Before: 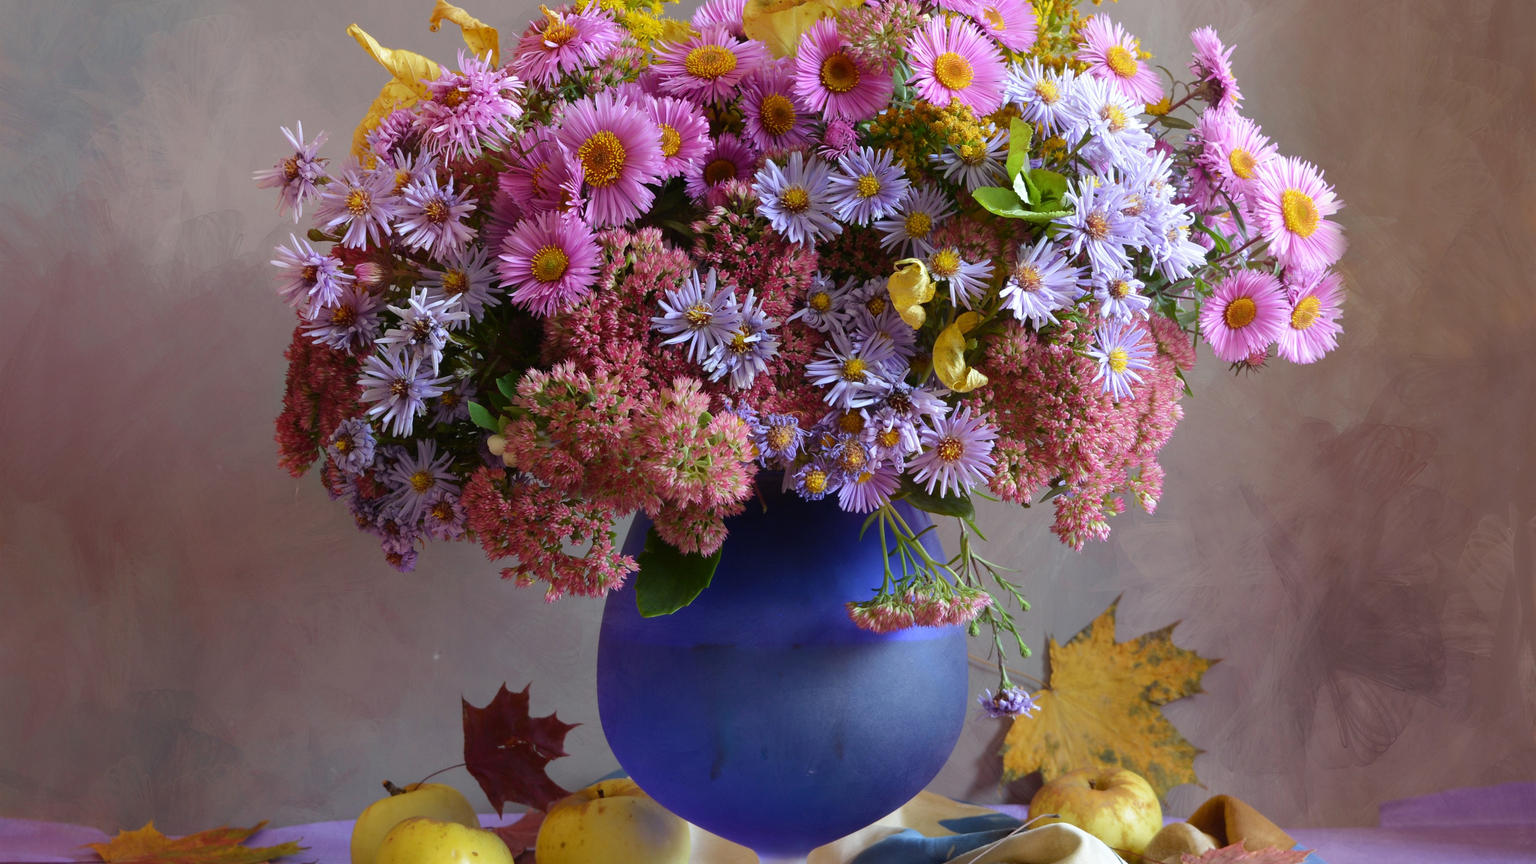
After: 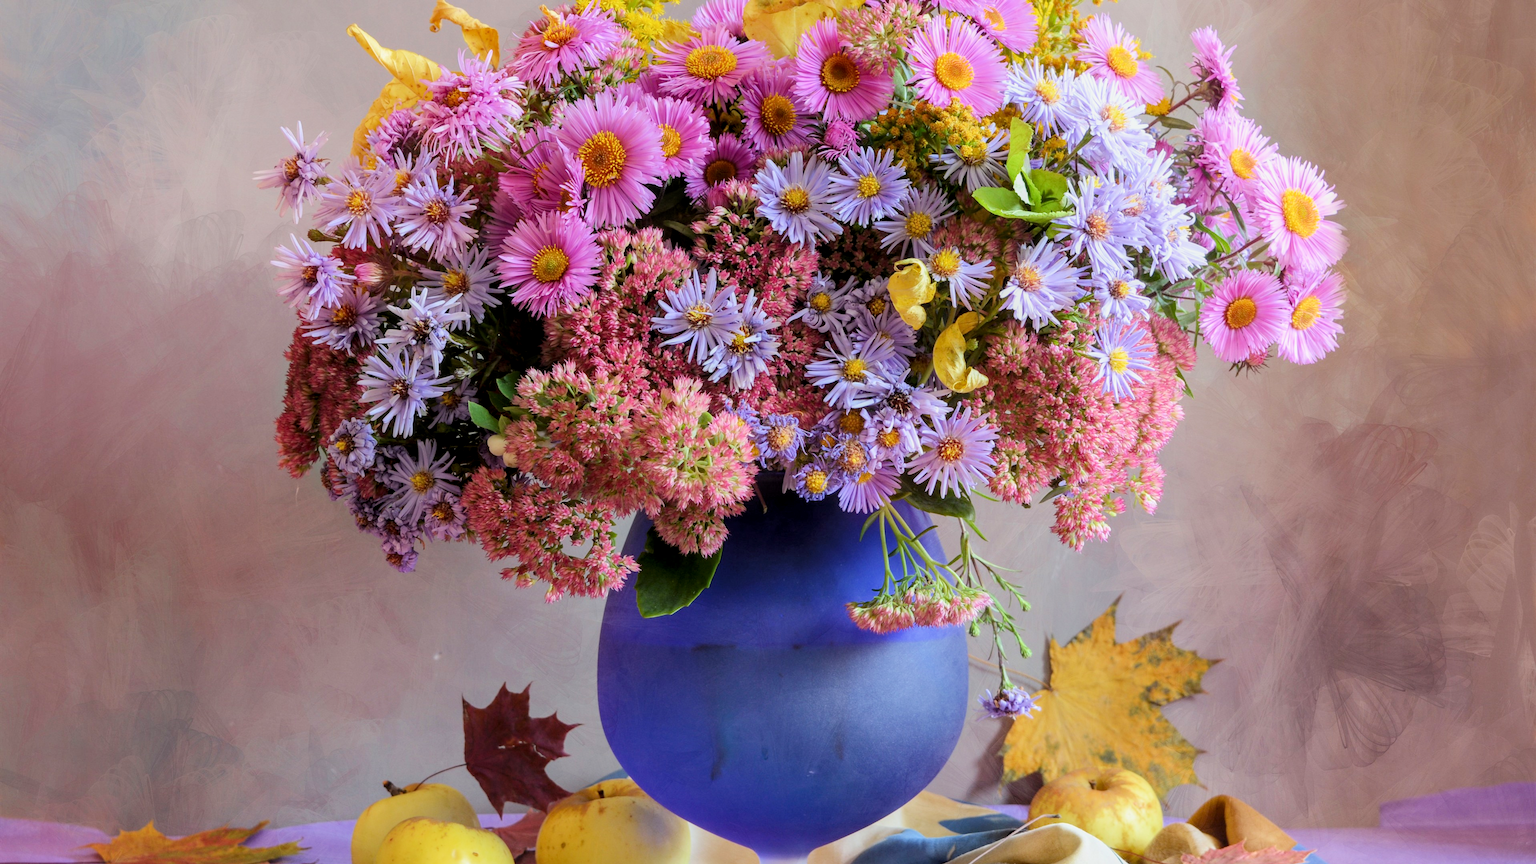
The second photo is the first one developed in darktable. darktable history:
exposure: black level correction 0, exposure 1.001 EV, compensate highlight preservation false
filmic rgb: black relative exposure -7.13 EV, white relative exposure 5.38 EV, hardness 3.02, color science v6 (2022)
local contrast: on, module defaults
